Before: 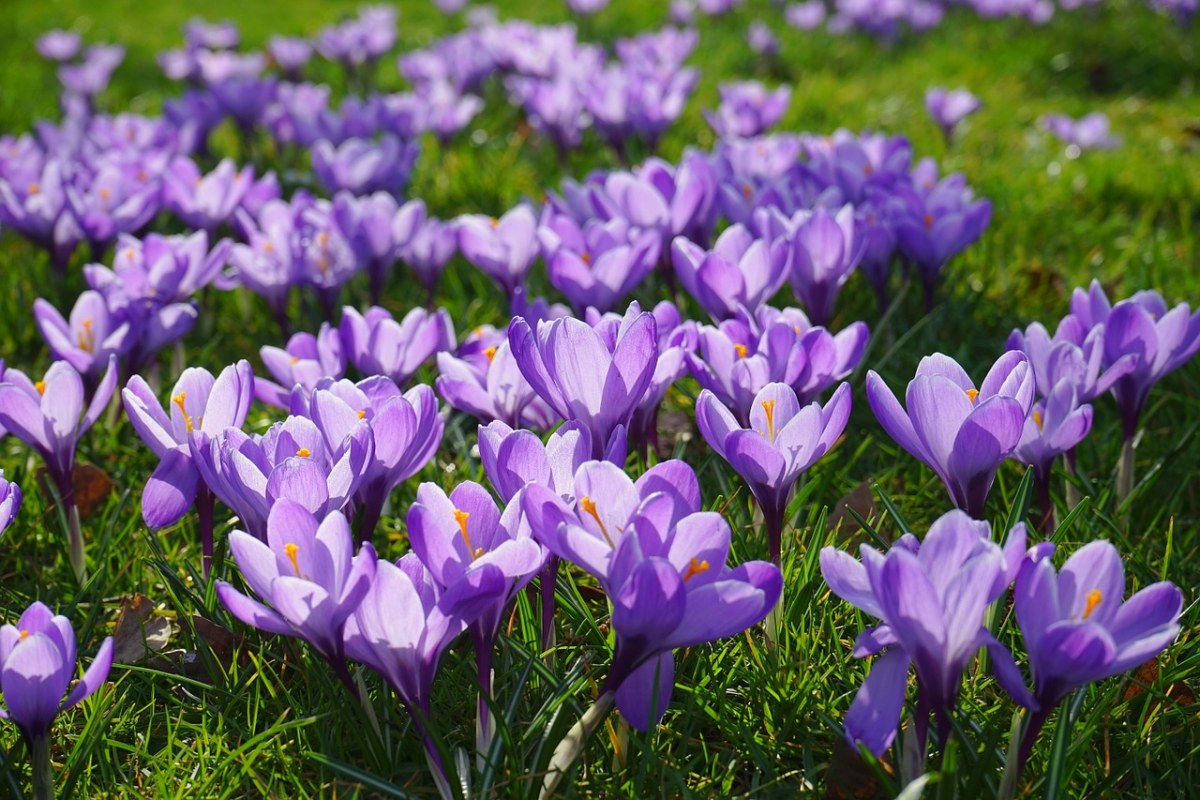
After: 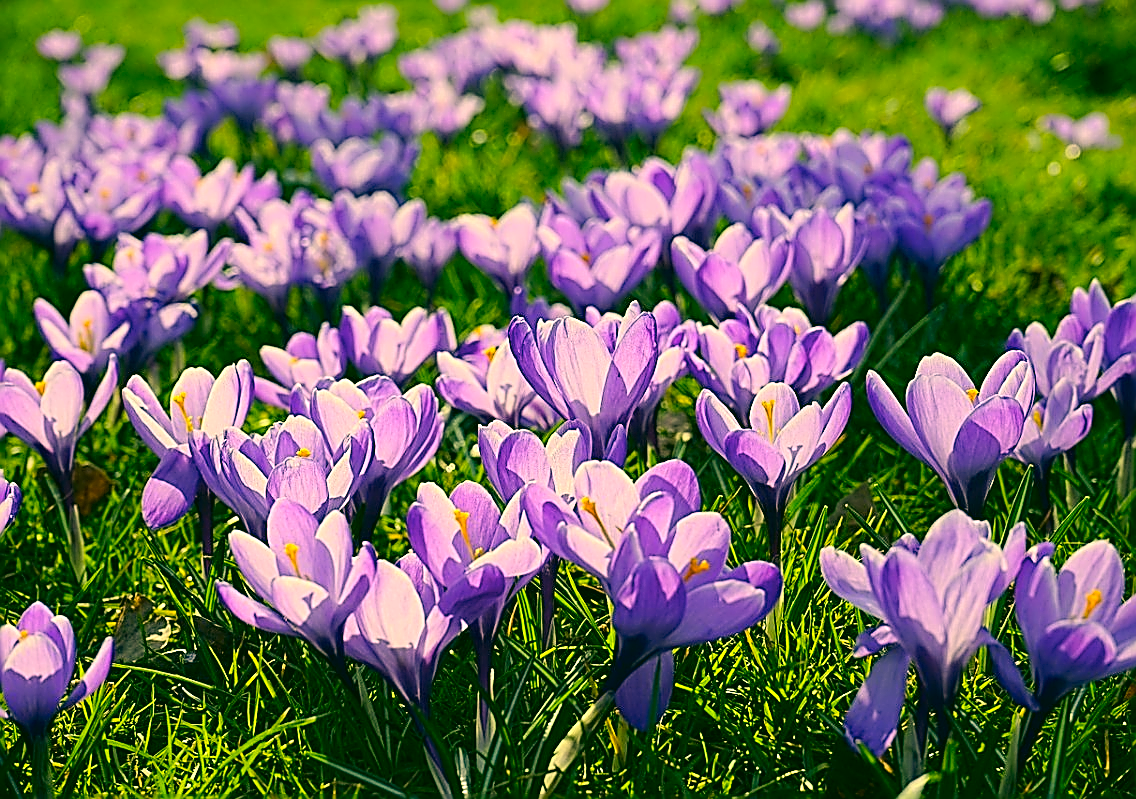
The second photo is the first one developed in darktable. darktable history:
crop and rotate: left 0%, right 5.268%
color balance rgb: linear chroma grading › global chroma 15.084%, perceptual saturation grading › global saturation 3.18%
color correction: highlights a* 5.65, highlights b* 33.14, shadows a* -25.3, shadows b* 3.71
tone curve: curves: ch0 [(0, 0) (0.004, 0.001) (0.133, 0.112) (0.325, 0.362) (0.832, 0.893) (1, 1)], color space Lab, independent channels, preserve colors none
sharpen: amount 1.873
